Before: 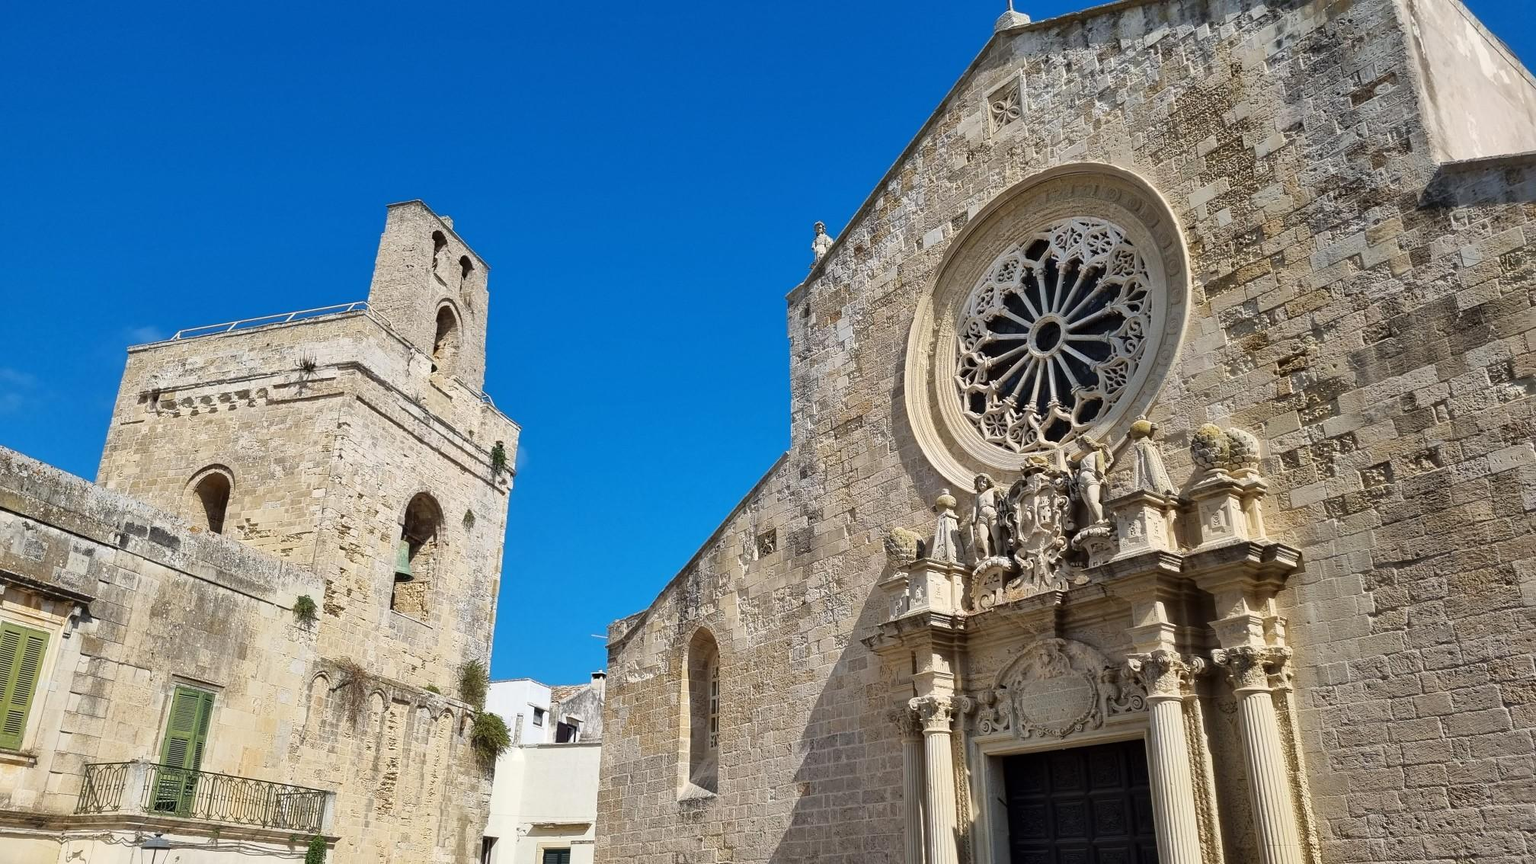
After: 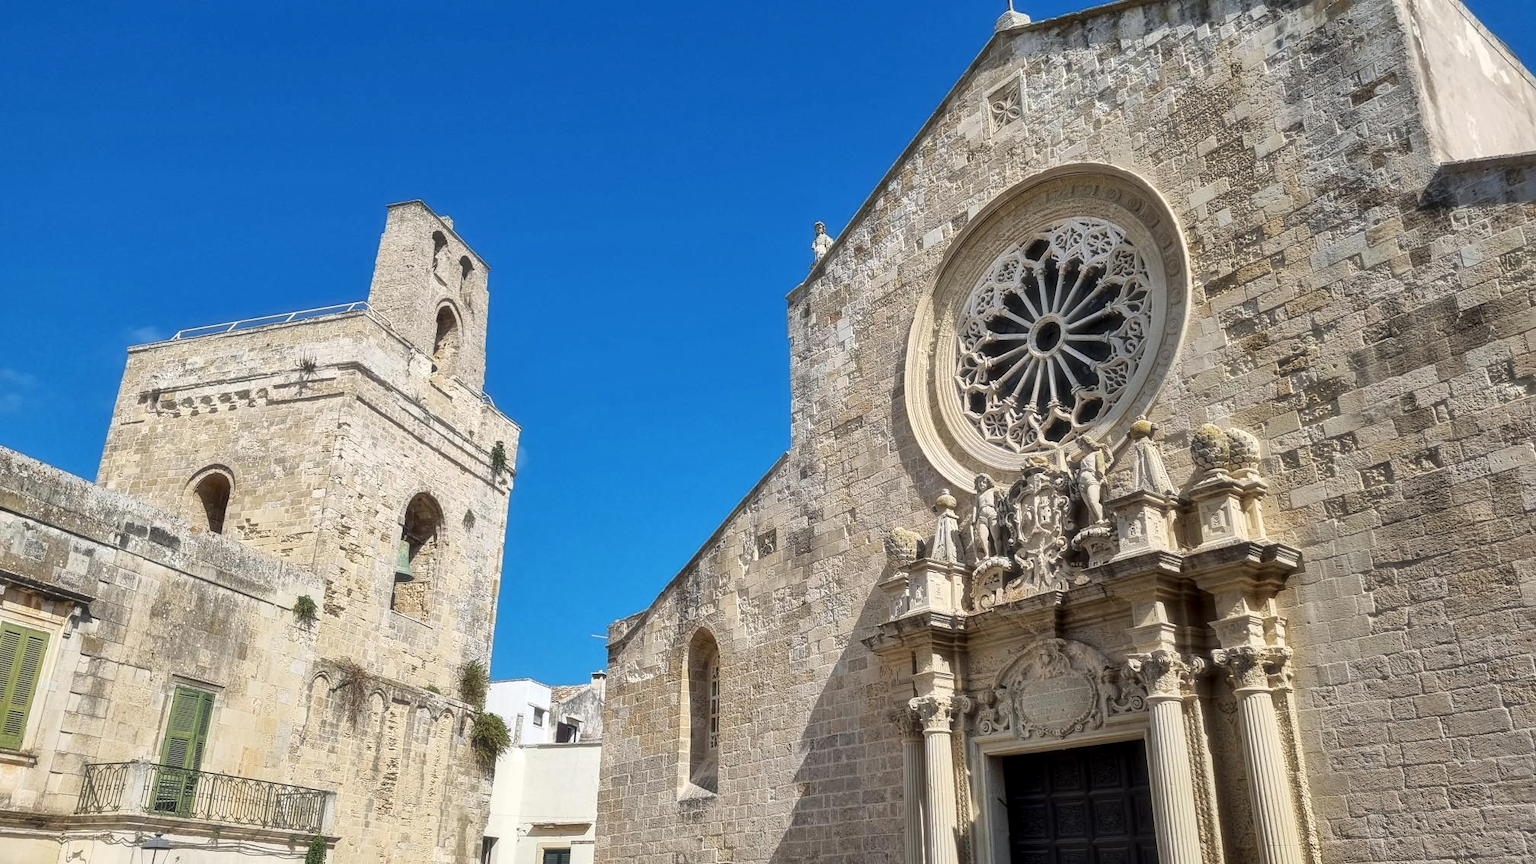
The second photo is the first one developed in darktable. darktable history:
haze removal: strength -0.104, adaptive false
local contrast: on, module defaults
exposure: black level correction 0.001, exposure 0.017 EV, compensate exposure bias true, compensate highlight preservation false
